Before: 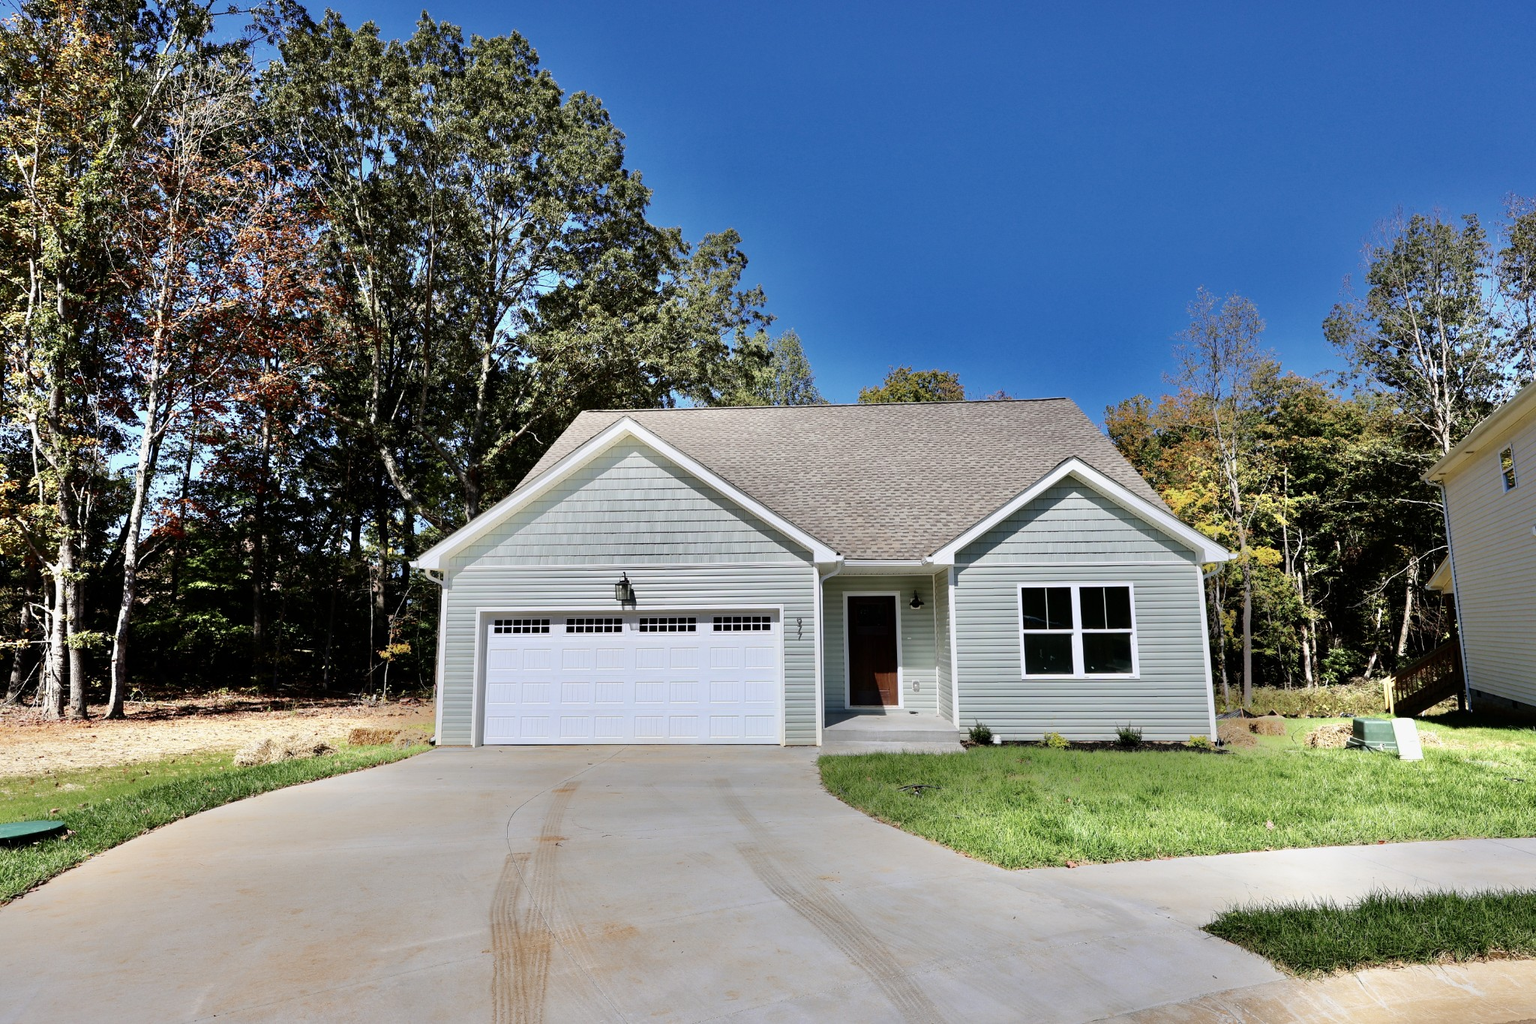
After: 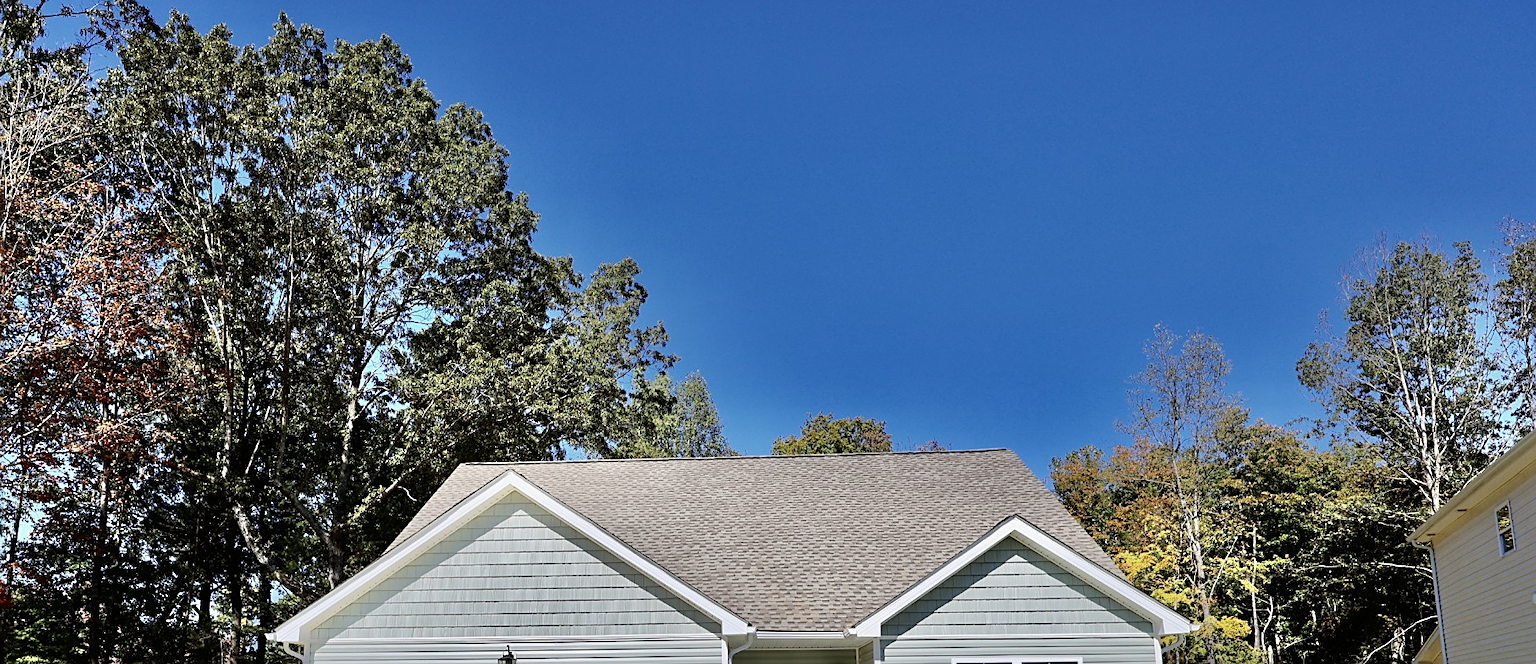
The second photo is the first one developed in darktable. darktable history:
crop and rotate: left 11.373%, bottom 42.418%
sharpen: on, module defaults
